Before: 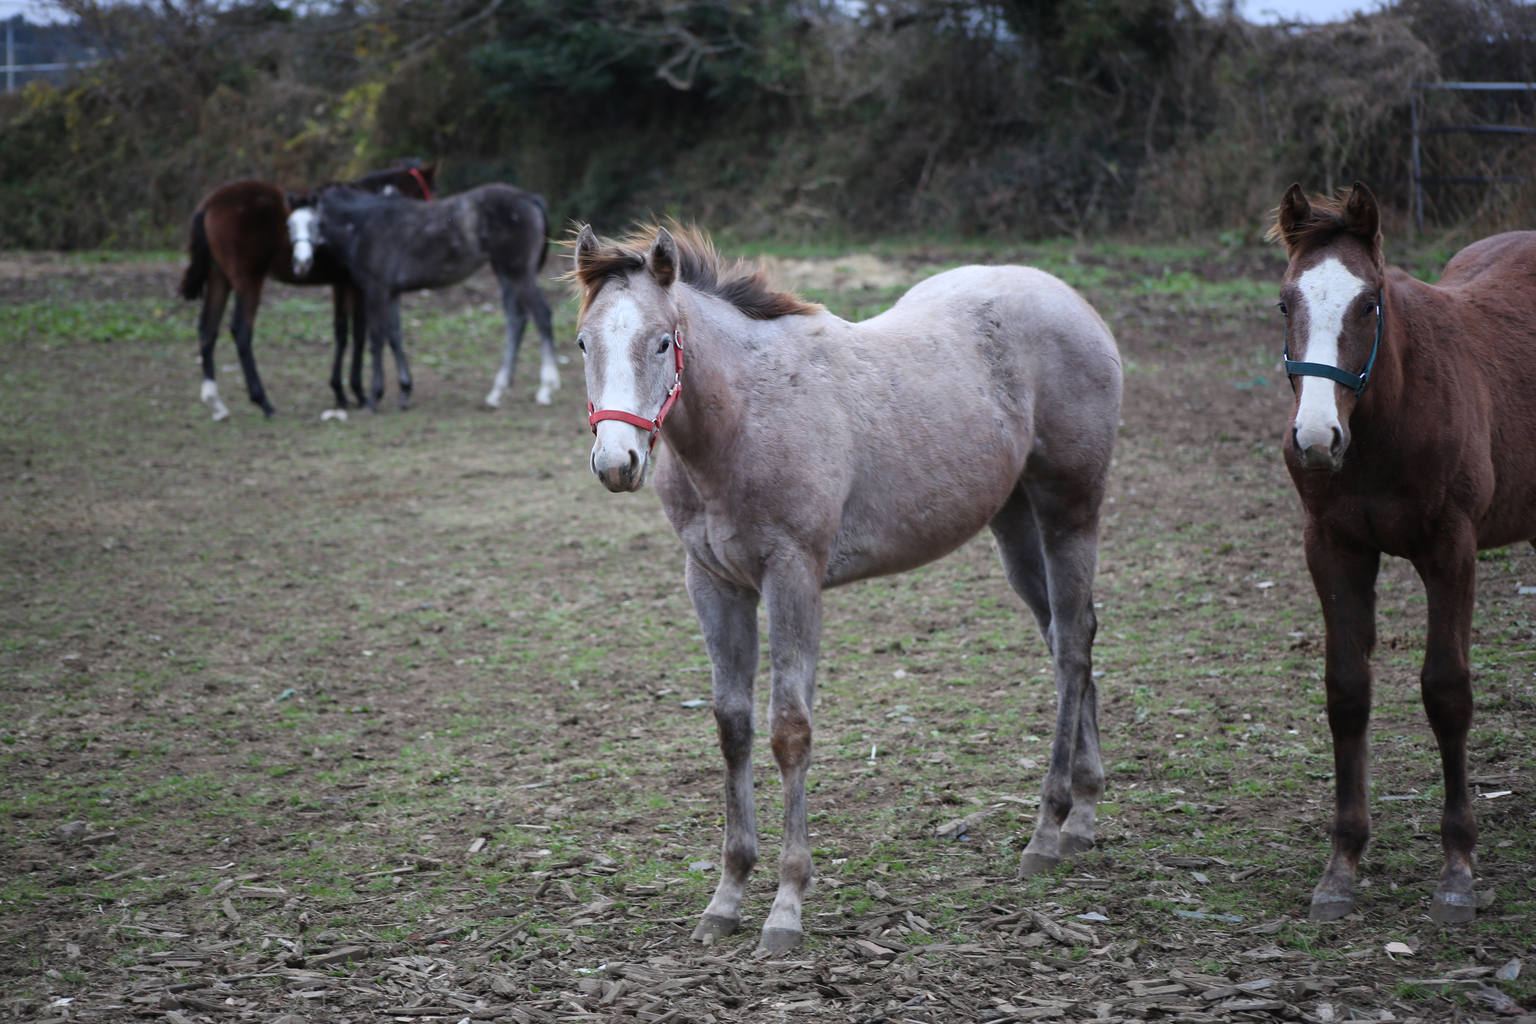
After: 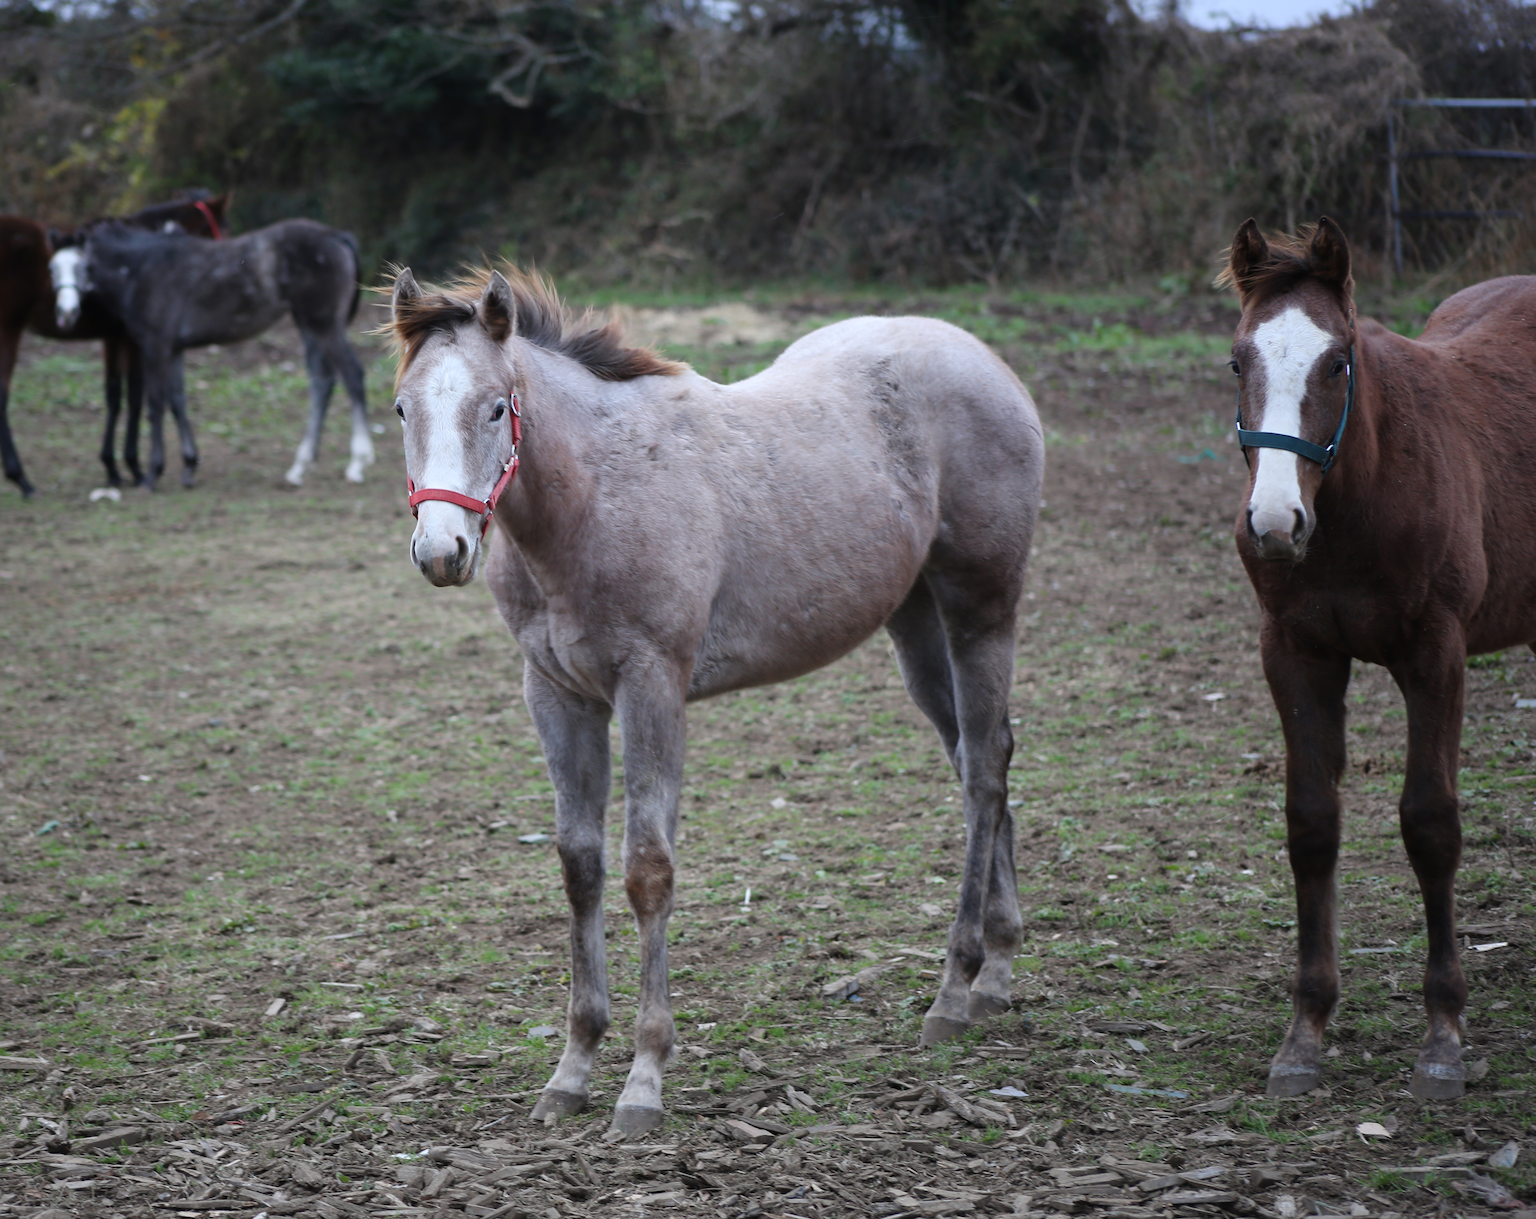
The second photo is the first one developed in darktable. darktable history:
crop: left 16.025%
